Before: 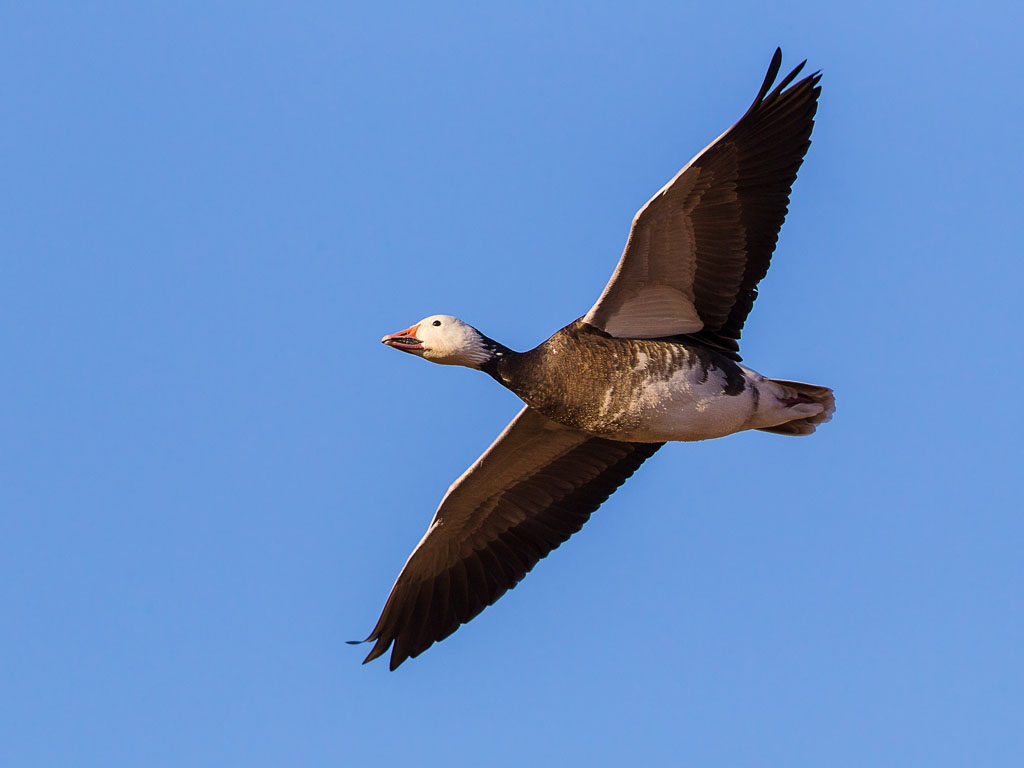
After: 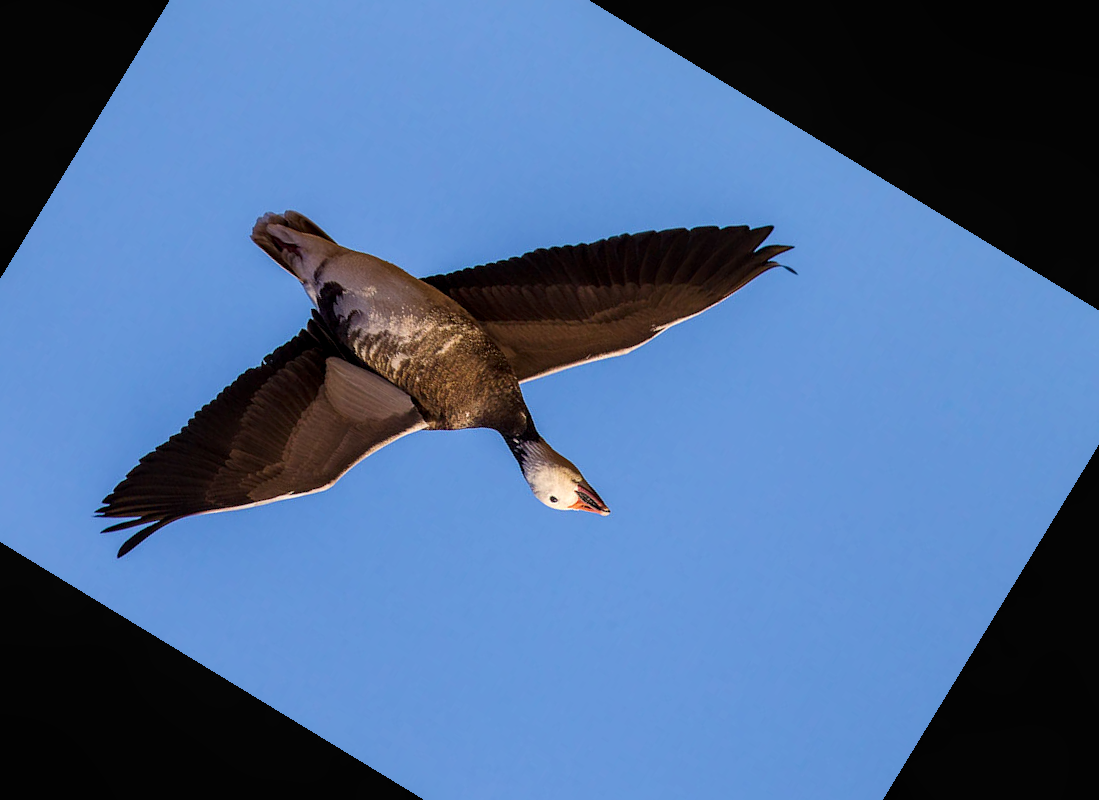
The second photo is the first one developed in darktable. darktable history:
local contrast: on, module defaults
crop and rotate: angle 148.68°, left 9.111%, top 15.603%, right 4.588%, bottom 17.041%
